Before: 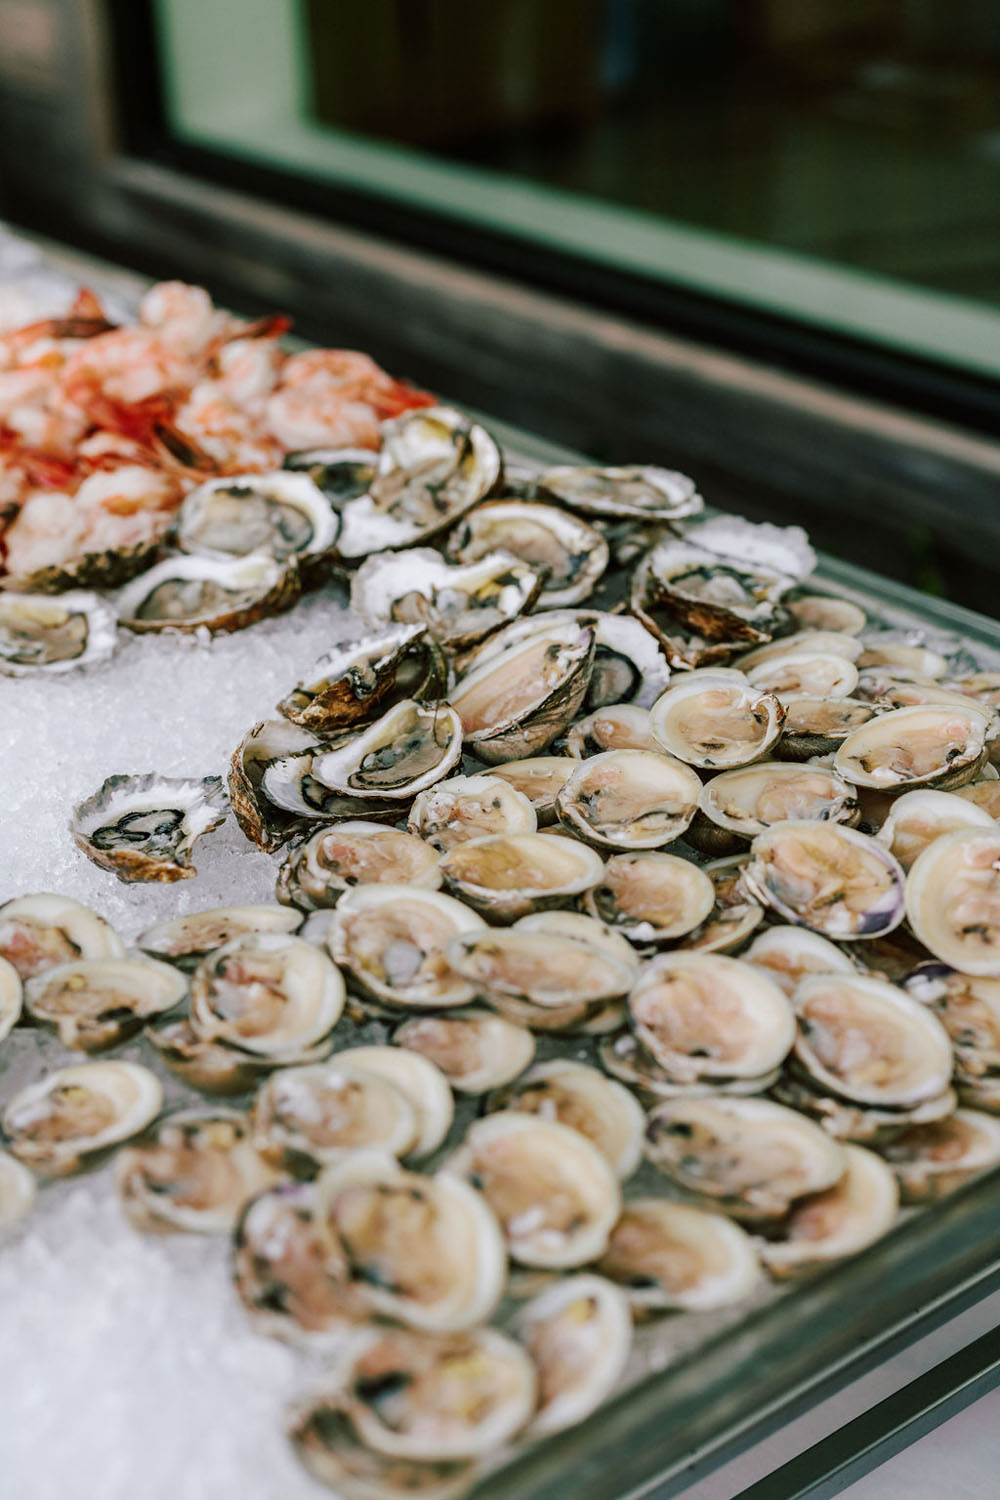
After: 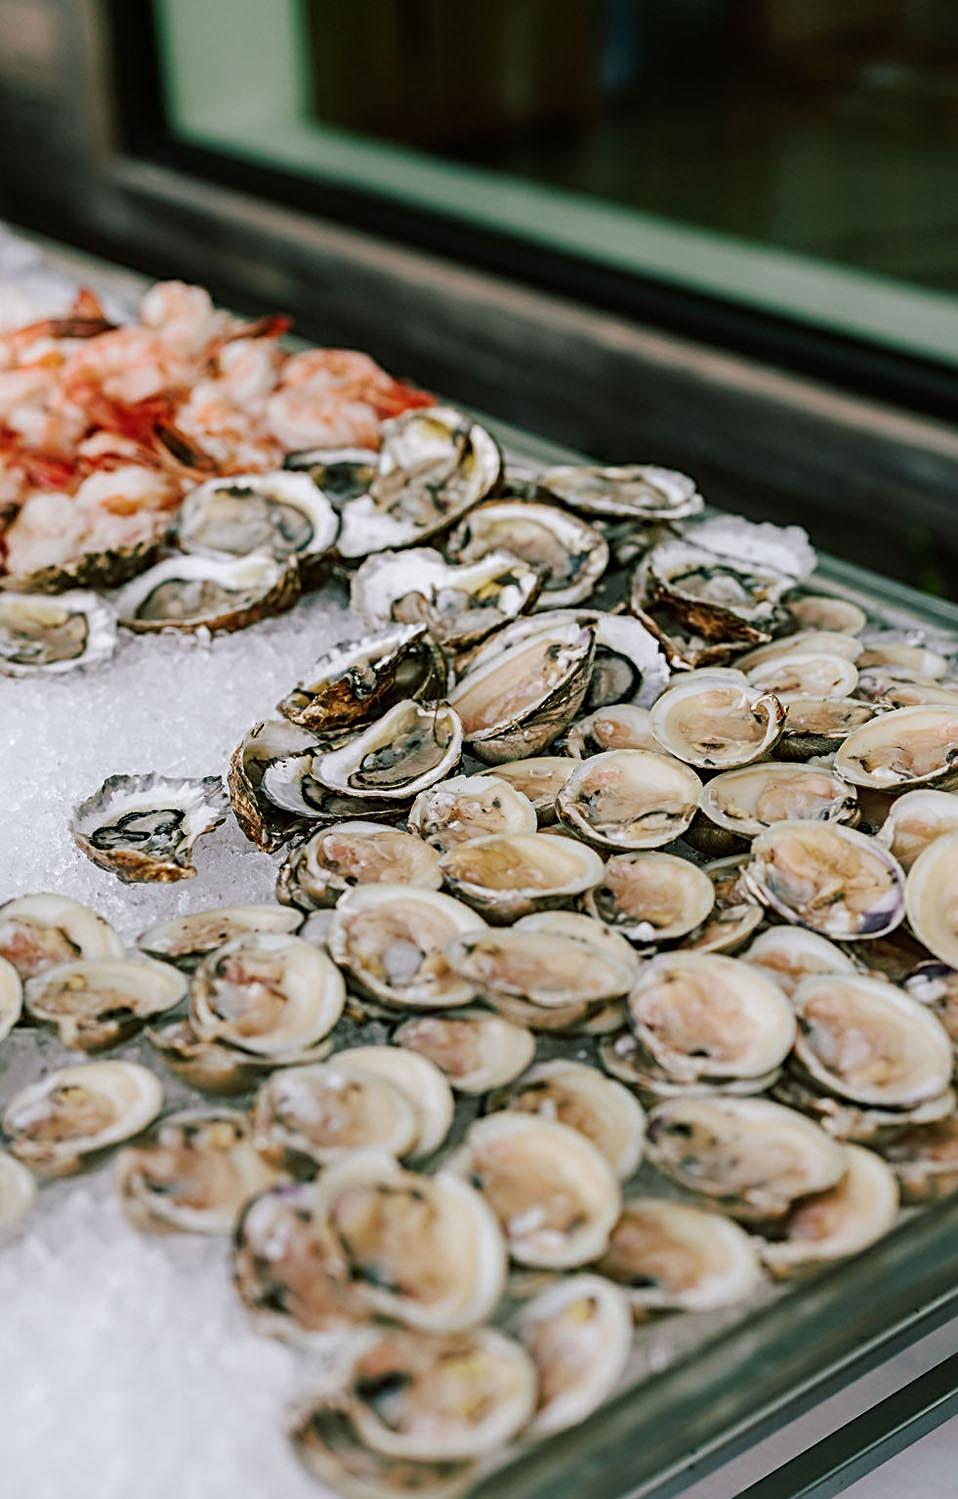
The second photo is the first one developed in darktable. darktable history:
crop: right 4.173%, bottom 0.017%
sharpen: radius 3.075
